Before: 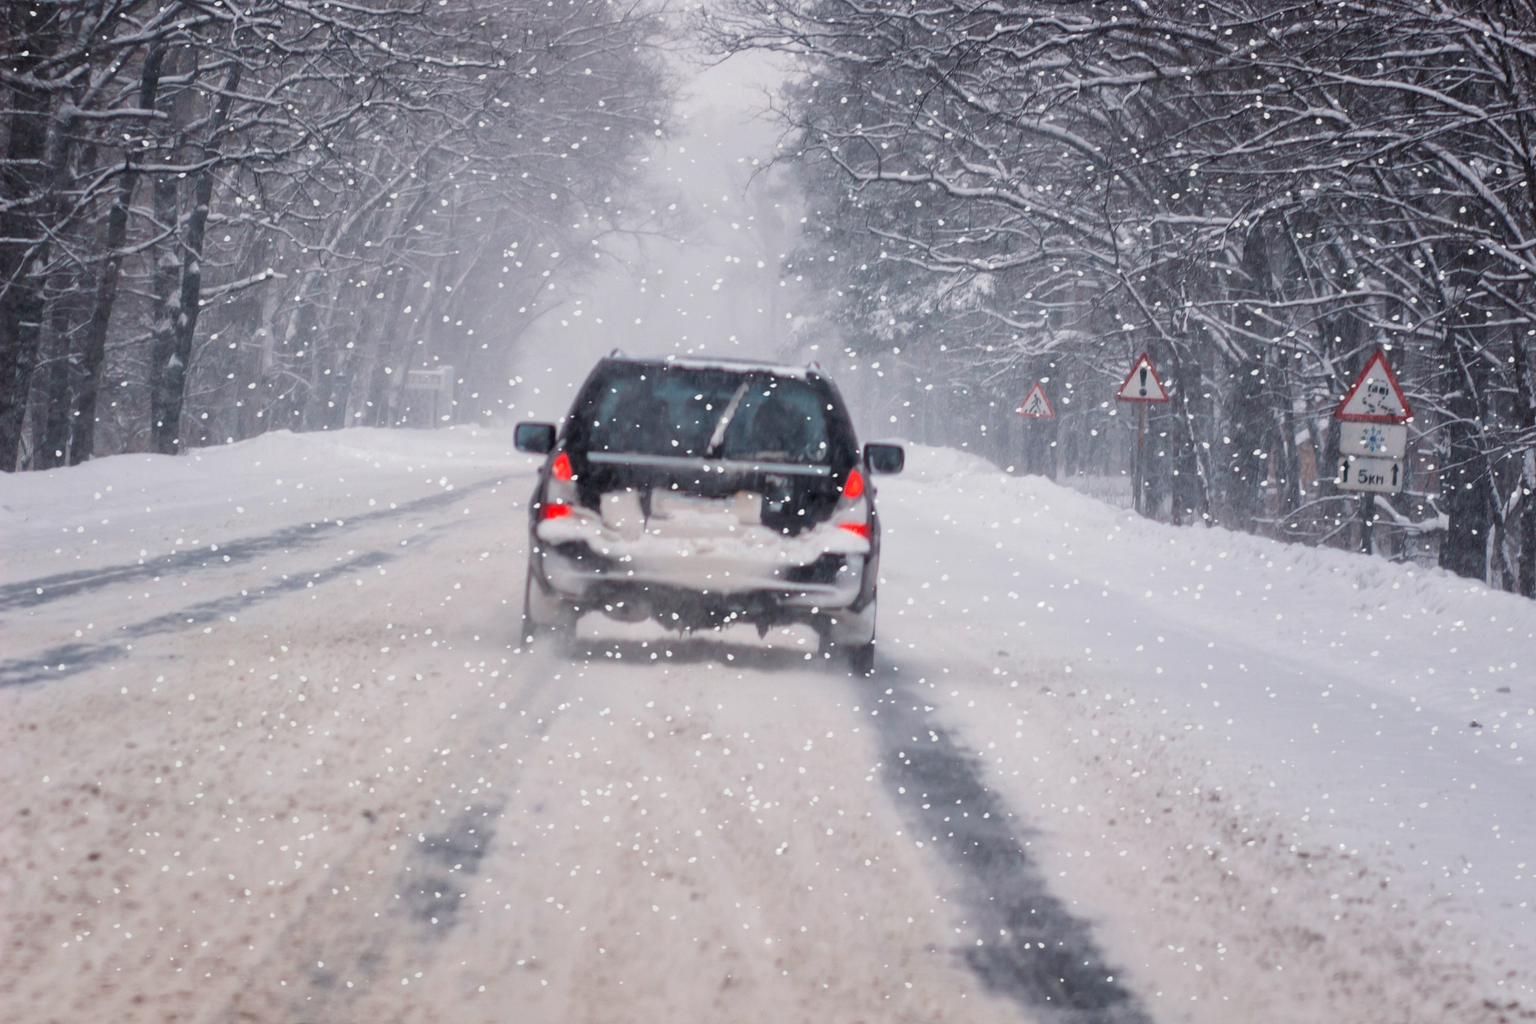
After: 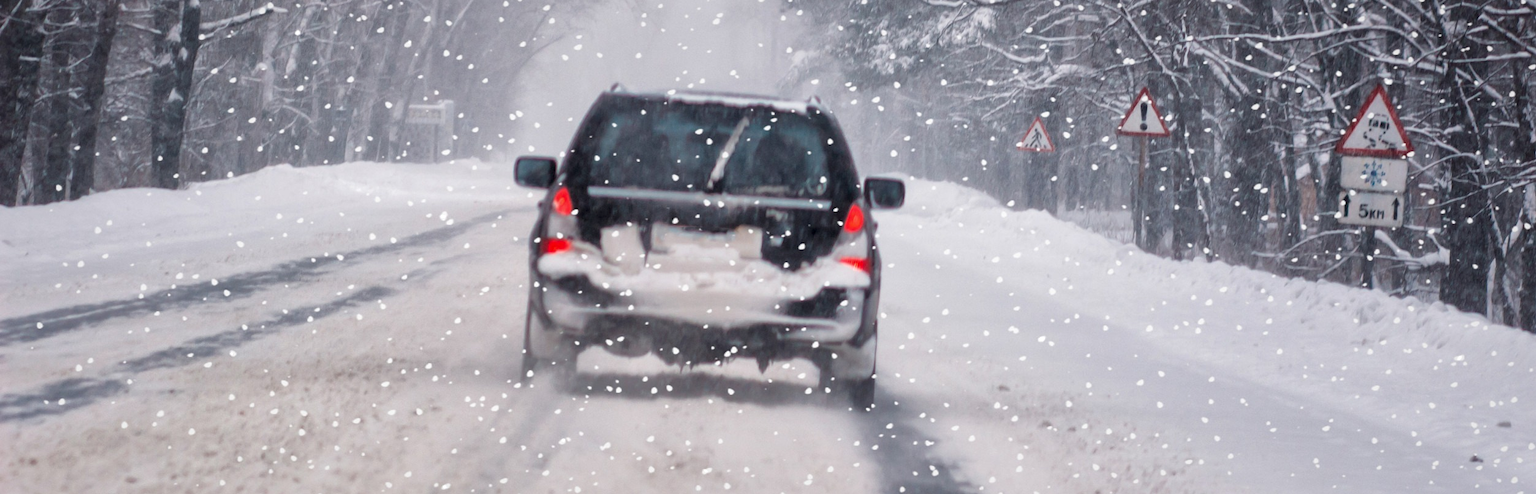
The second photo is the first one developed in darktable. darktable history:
local contrast: mode bilateral grid, contrast 20, coarseness 99, detail 150%, midtone range 0.2
crop and rotate: top 26.016%, bottom 25.688%
